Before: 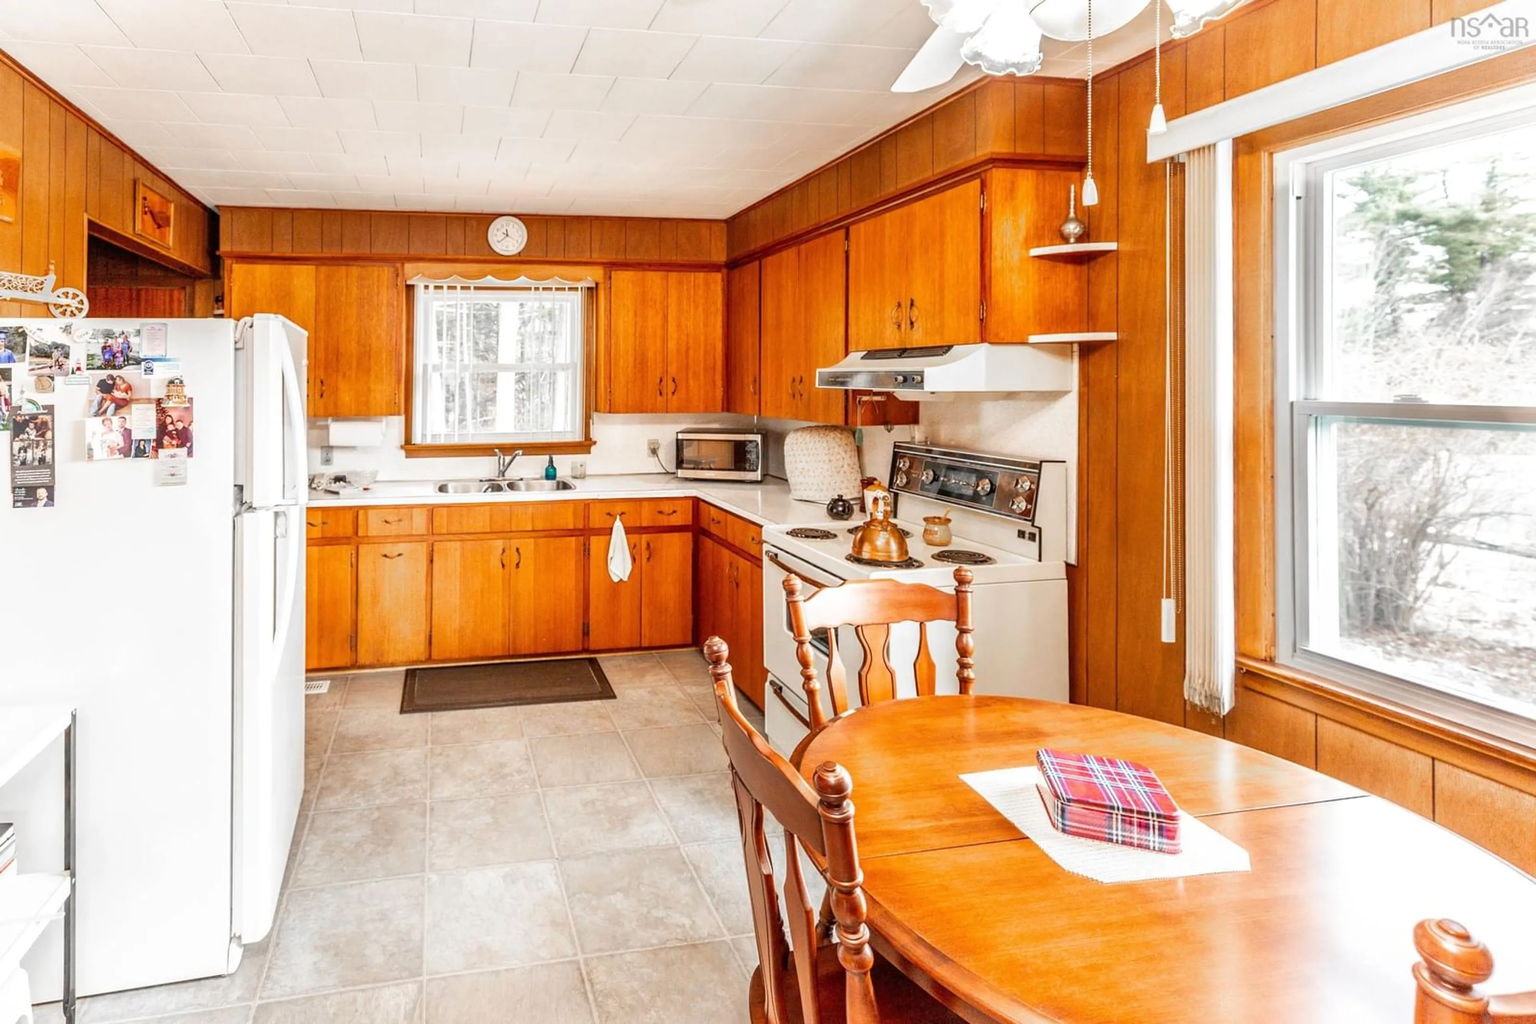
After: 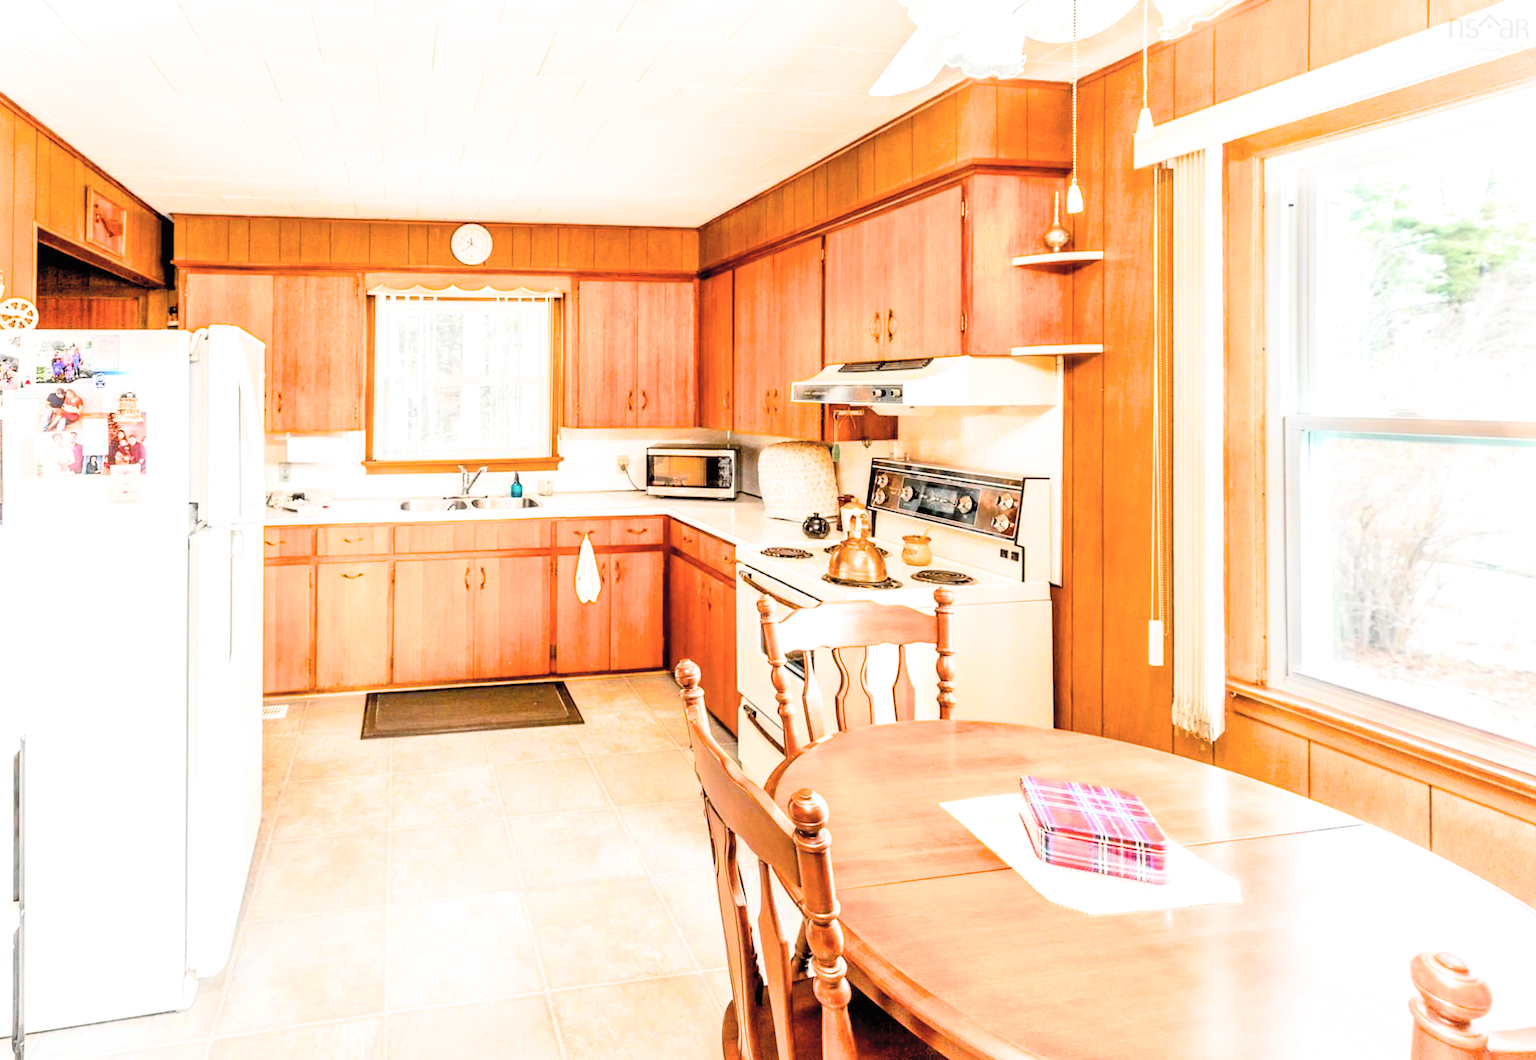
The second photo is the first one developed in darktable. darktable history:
filmic rgb: black relative exposure -16 EV, white relative exposure 6.28 EV, hardness 5.05, contrast 1.347, color science v6 (2022)
crop and rotate: left 3.405%
exposure: exposure 0.756 EV, compensate highlight preservation false
color balance rgb: shadows lift › chroma 2.03%, shadows lift › hue 186.44°, global offset › luminance -0.881%, perceptual saturation grading › global saturation 30.283%
contrast brightness saturation: contrast 0.142, brightness 0.224
